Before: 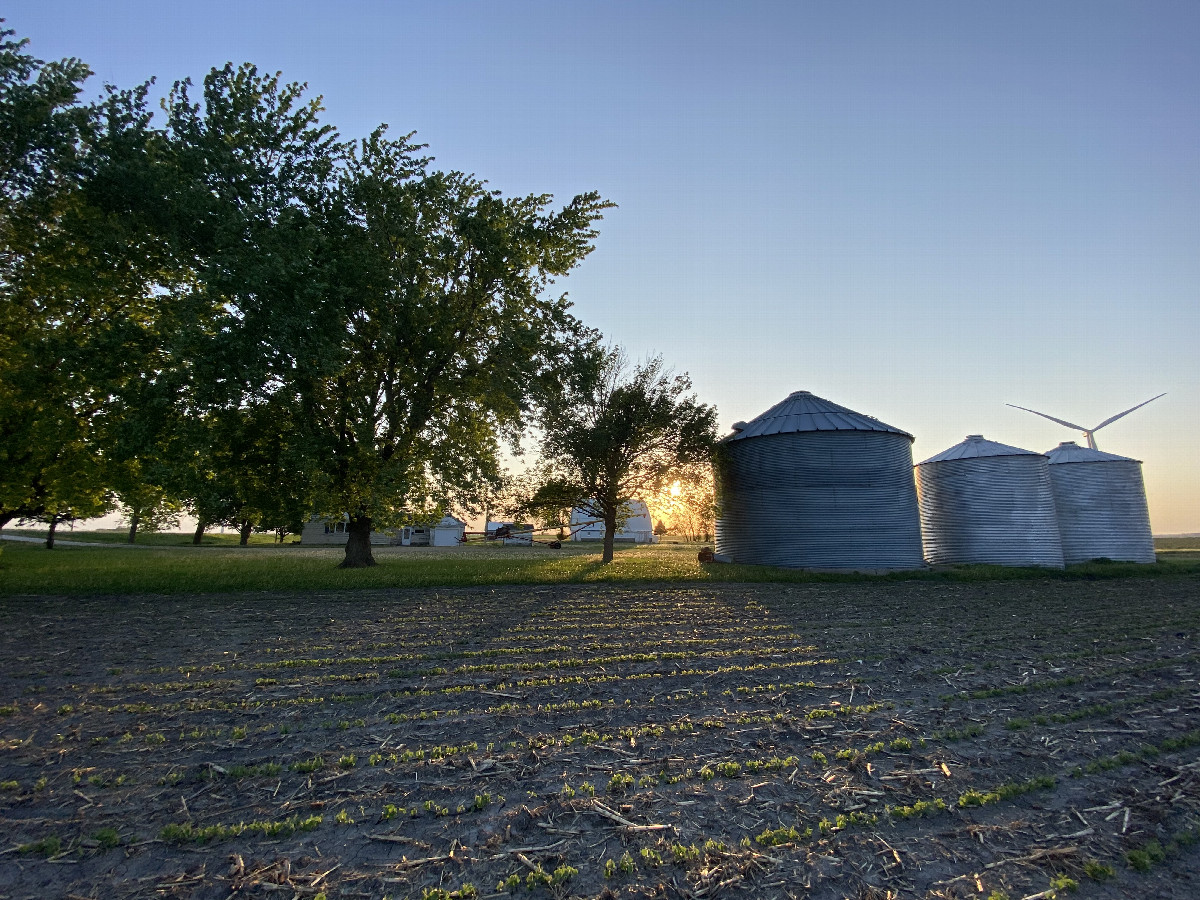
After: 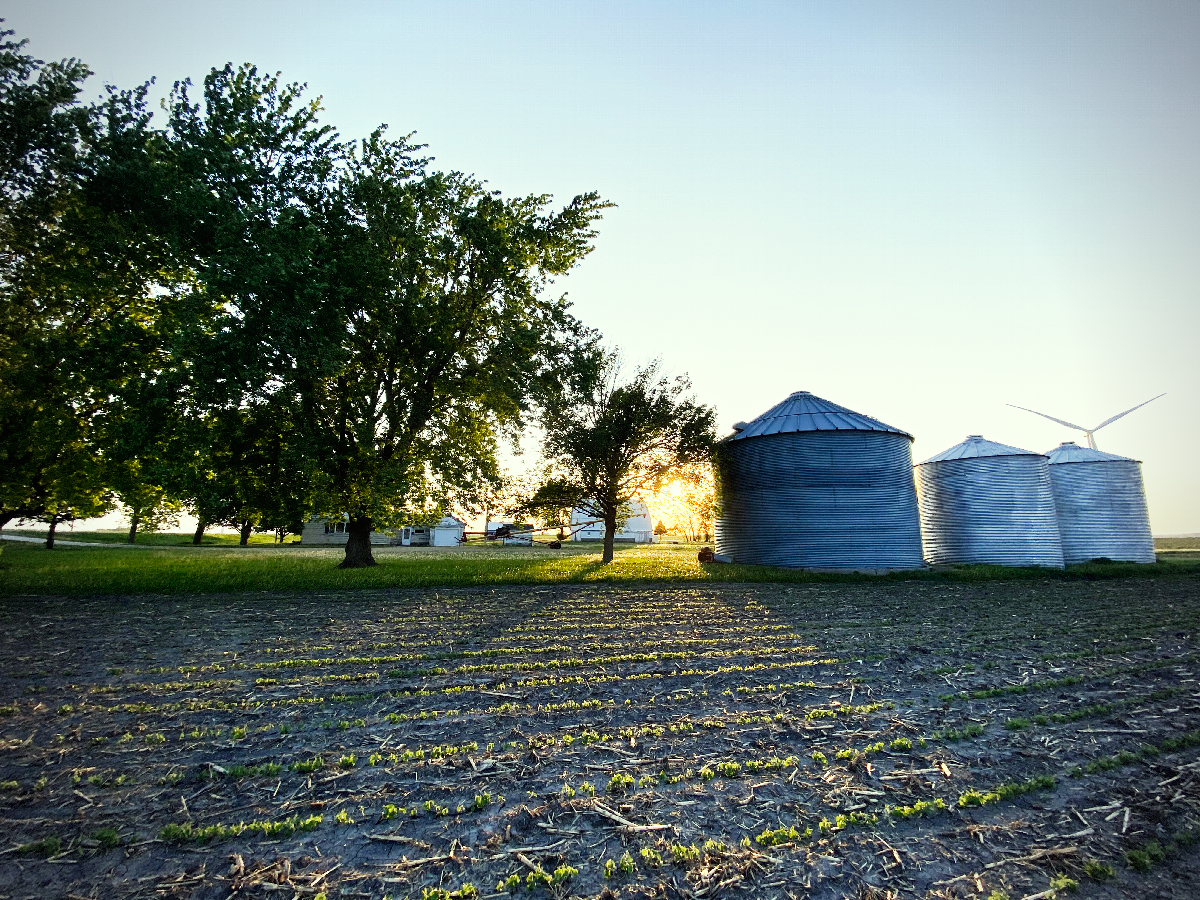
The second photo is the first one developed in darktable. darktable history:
vignetting: on, module defaults
base curve: curves: ch0 [(0, 0) (0.007, 0.004) (0.027, 0.03) (0.046, 0.07) (0.207, 0.54) (0.442, 0.872) (0.673, 0.972) (1, 1)], preserve colors none
color correction: highlights a* -4.36, highlights b* 6.44
